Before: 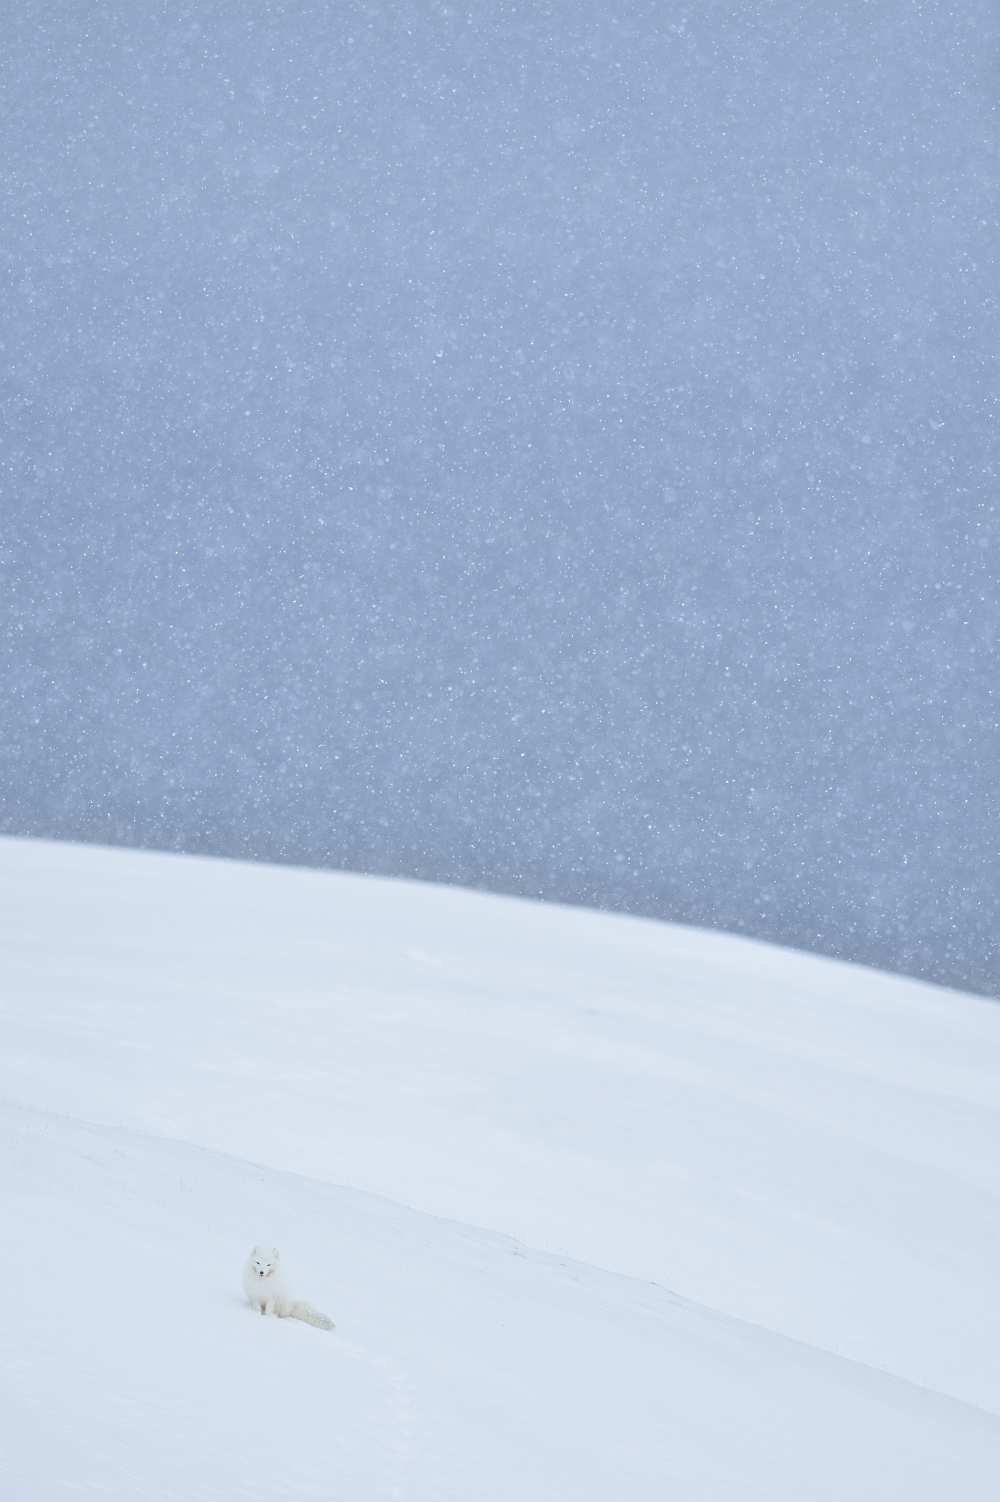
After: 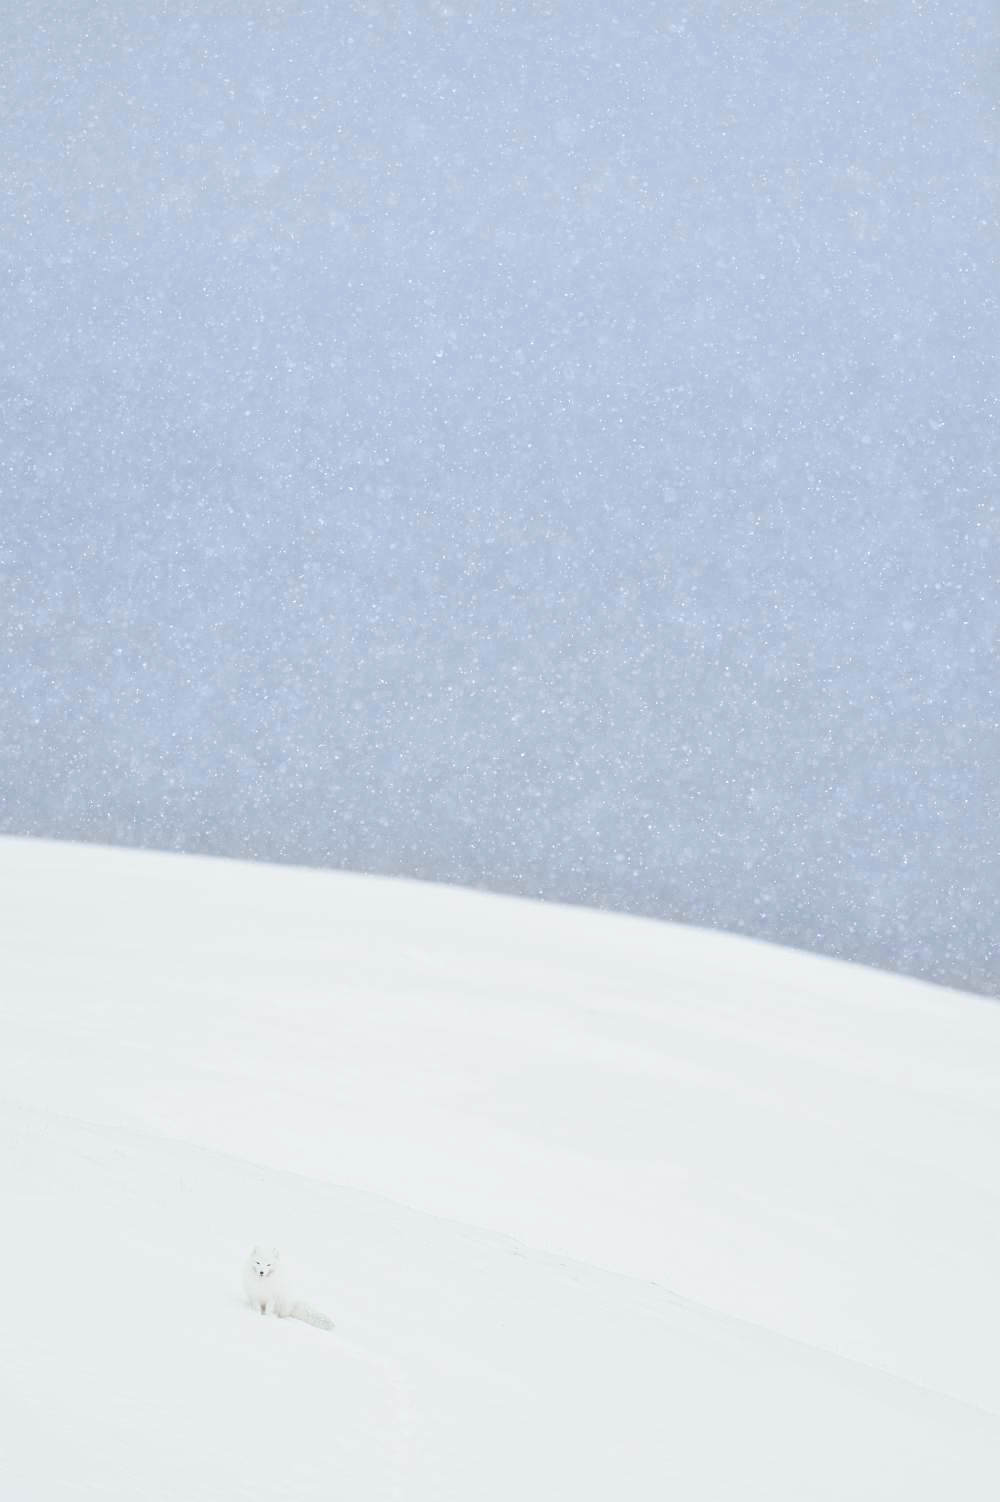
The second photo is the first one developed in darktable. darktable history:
tone curve: curves: ch0 [(0, 0.008) (0.107, 0.091) (0.278, 0.351) (0.457, 0.562) (0.628, 0.738) (0.839, 0.909) (0.998, 0.978)]; ch1 [(0, 0) (0.437, 0.408) (0.474, 0.479) (0.502, 0.5) (0.527, 0.519) (0.561, 0.575) (0.608, 0.665) (0.669, 0.748) (0.859, 0.899) (1, 1)]; ch2 [(0, 0) (0.33, 0.301) (0.421, 0.443) (0.473, 0.498) (0.502, 0.504) (0.522, 0.527) (0.549, 0.583) (0.644, 0.703) (1, 1)], color space Lab, independent channels, preserve colors none
